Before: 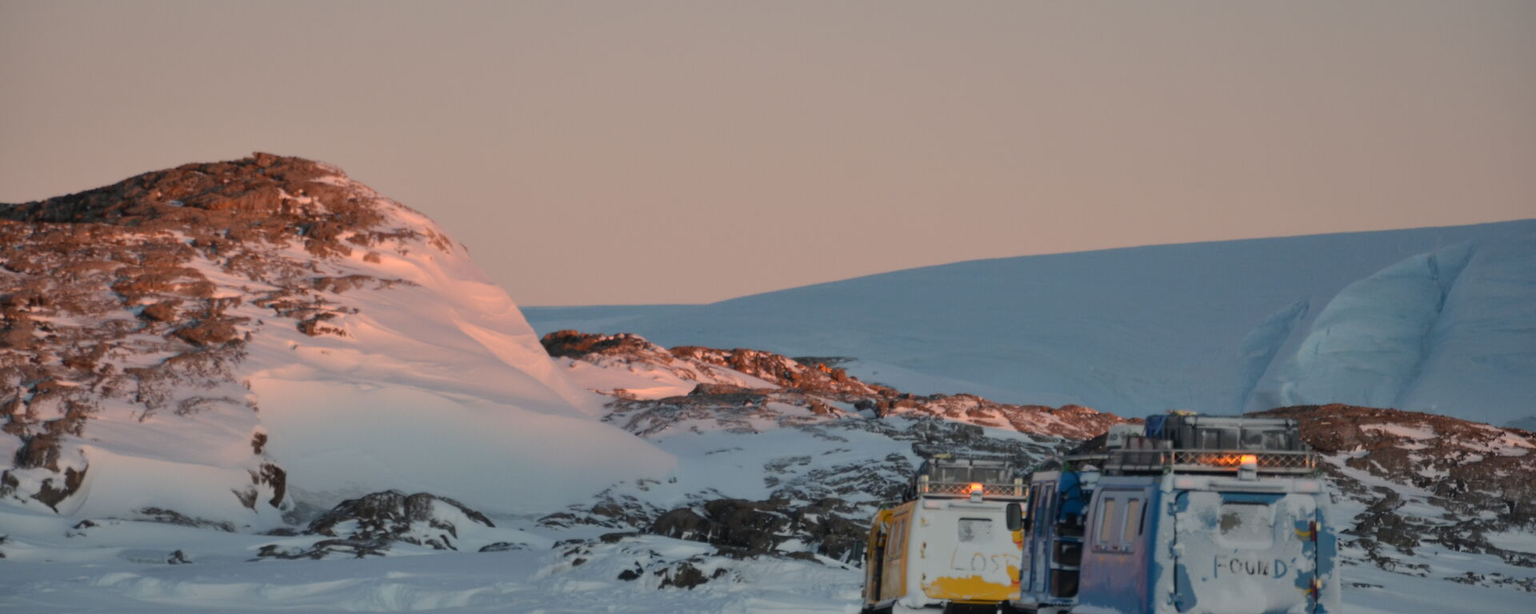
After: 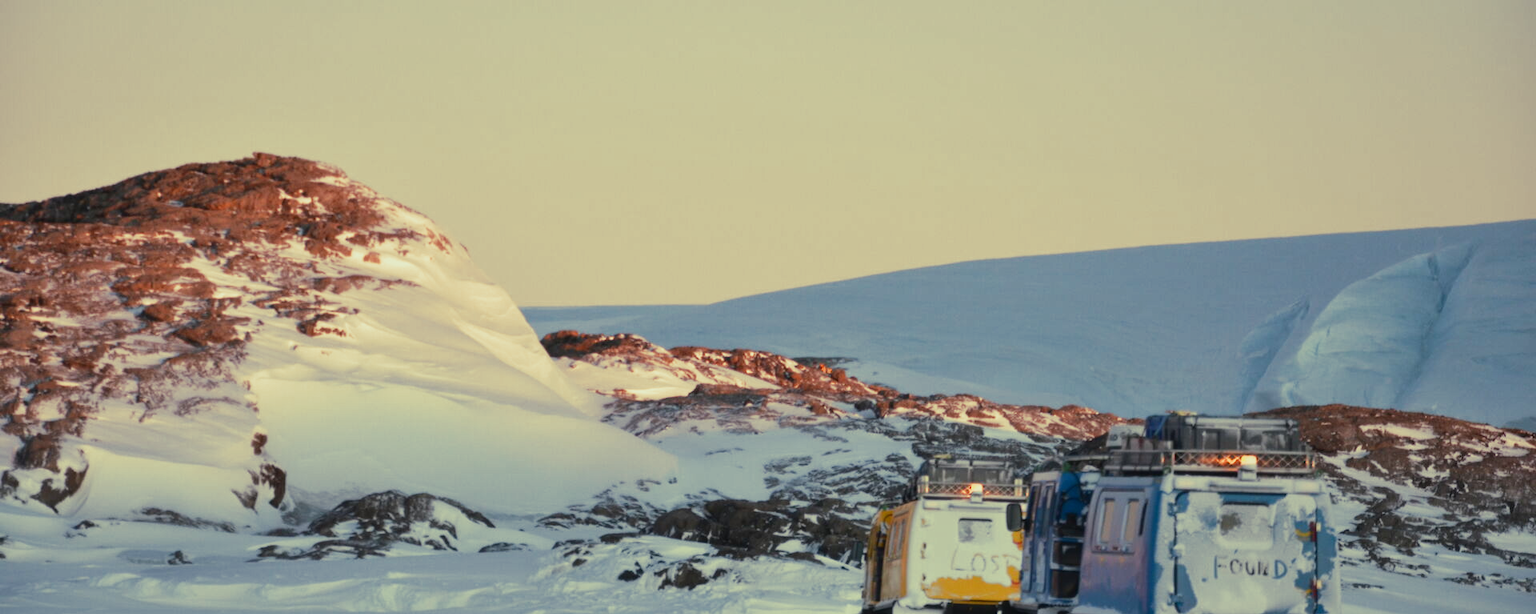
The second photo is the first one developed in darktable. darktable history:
split-toning: shadows › hue 290.82°, shadows › saturation 0.34, highlights › saturation 0.38, balance 0, compress 50%
contrast brightness saturation: contrast 0.2, brightness 0.15, saturation 0.14
